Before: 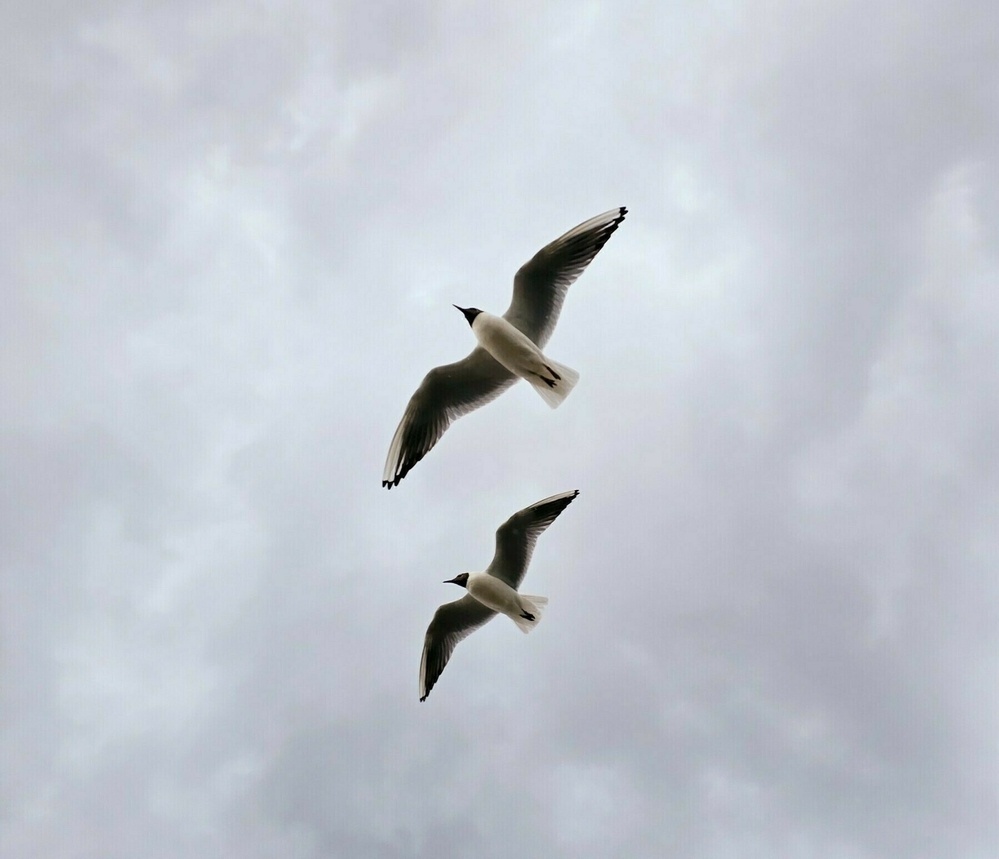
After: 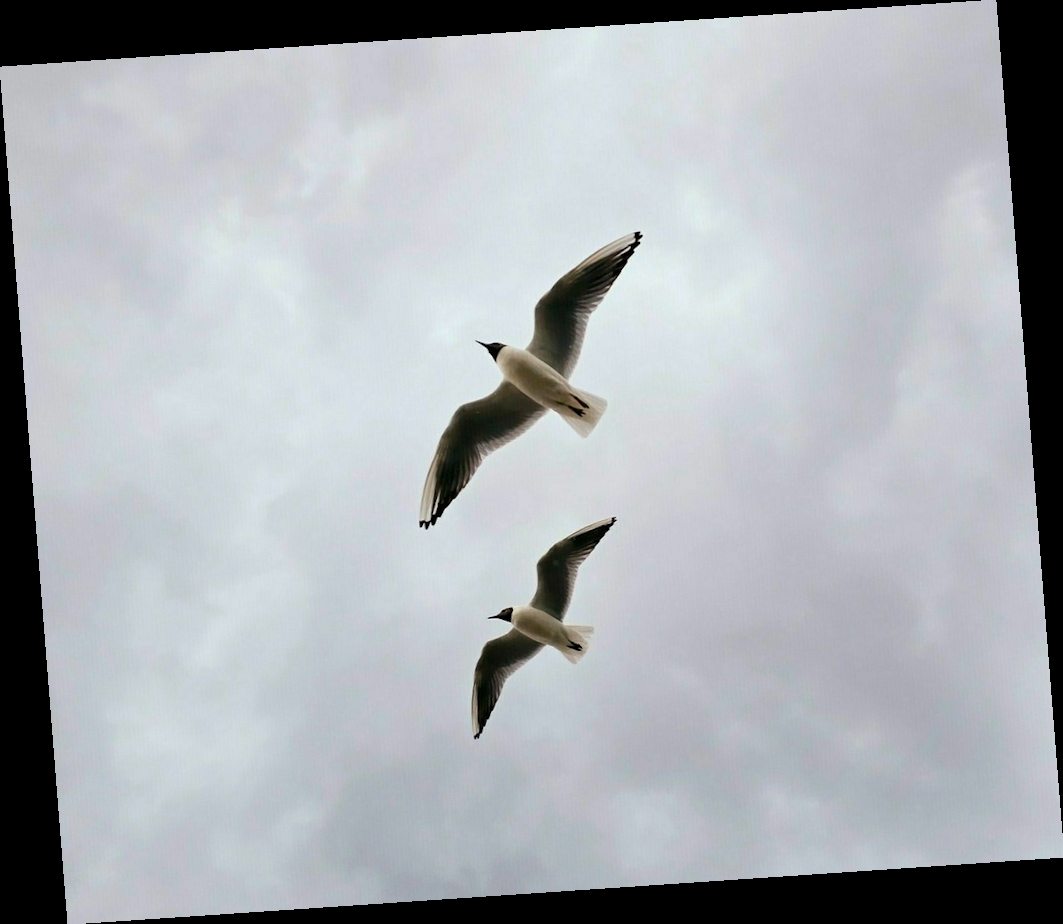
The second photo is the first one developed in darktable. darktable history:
color correction: highlights b* 3
rotate and perspective: rotation -4.2°, shear 0.006, automatic cropping off
